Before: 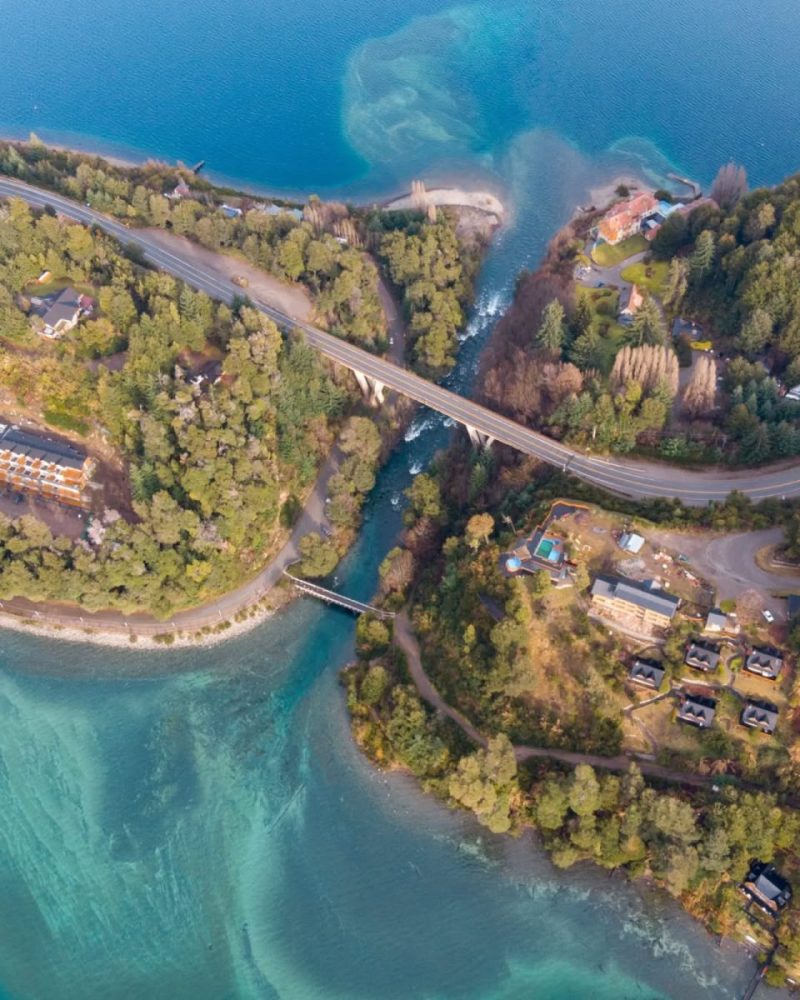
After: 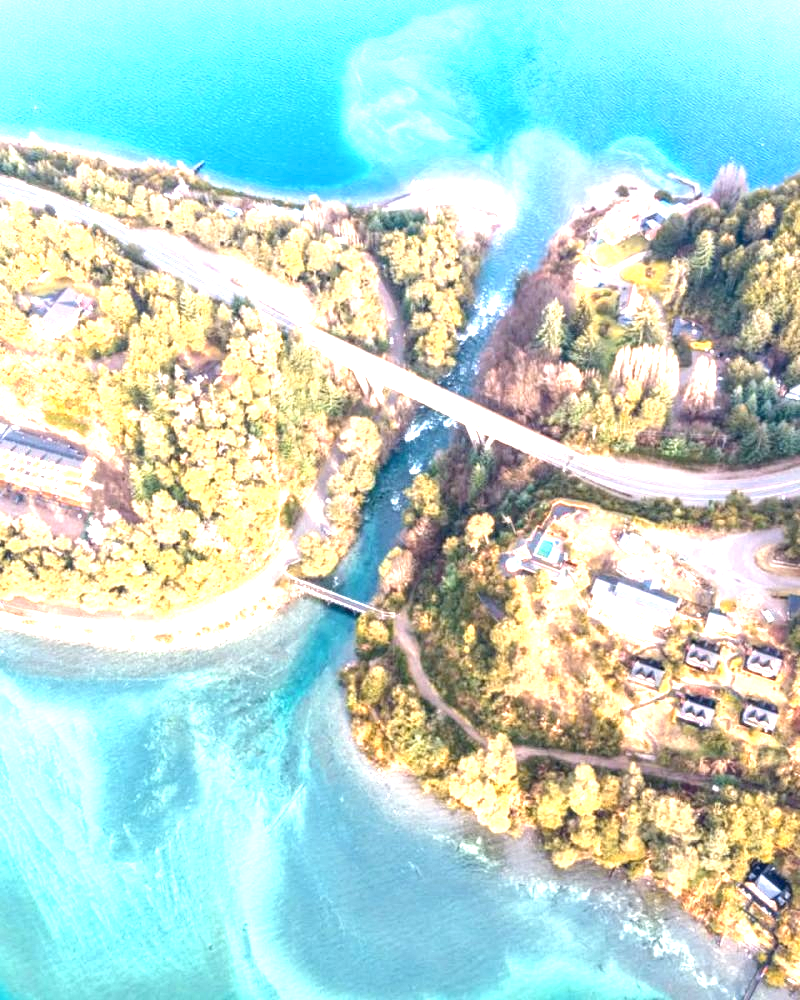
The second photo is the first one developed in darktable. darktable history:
color zones: curves: ch1 [(0, 0.455) (0.063, 0.455) (0.286, 0.495) (0.429, 0.5) (0.571, 0.5) (0.714, 0.5) (0.857, 0.5) (1, 0.455)]; ch2 [(0, 0.532) (0.063, 0.521) (0.233, 0.447) (0.429, 0.489) (0.571, 0.5) (0.714, 0.5) (0.857, 0.5) (1, 0.532)]
contrast brightness saturation: saturation -0.04
local contrast: detail 130%
exposure: black level correction 0, exposure 2.088 EV, compensate exposure bias true, compensate highlight preservation false
